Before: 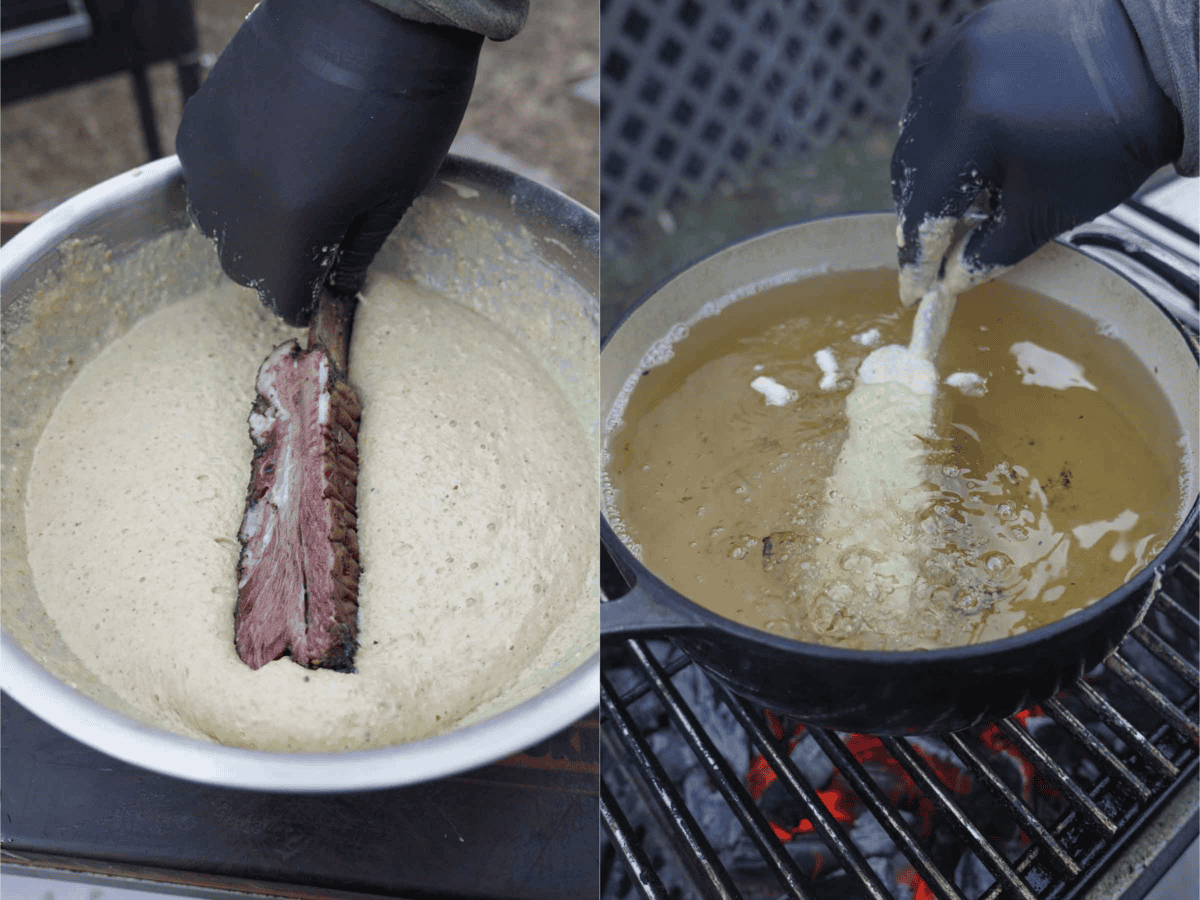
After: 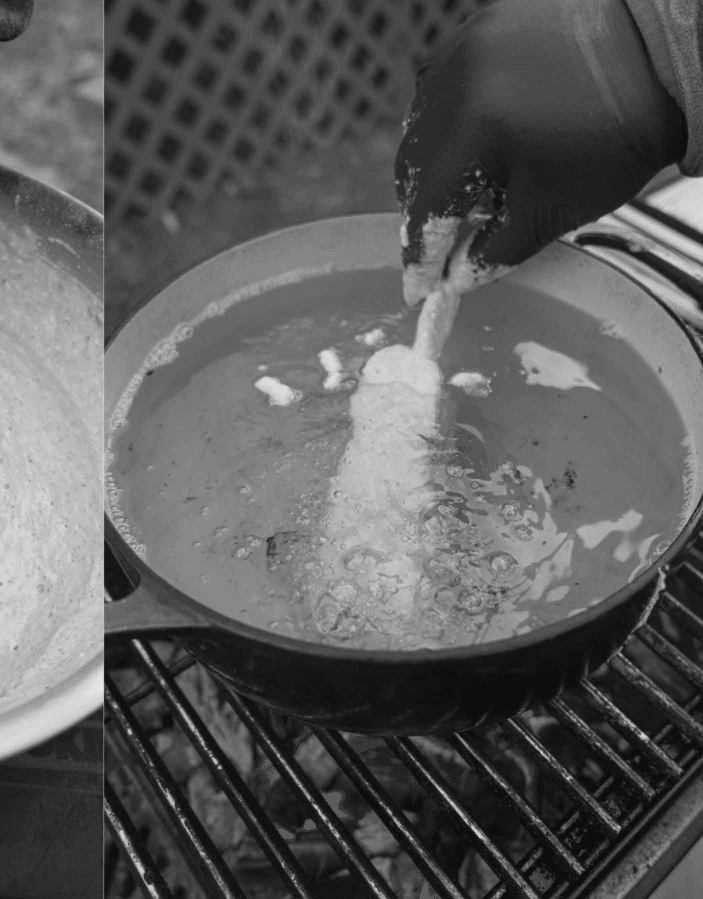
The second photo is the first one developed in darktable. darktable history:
crop: left 41.402%
monochrome: a 32, b 64, size 2.3
